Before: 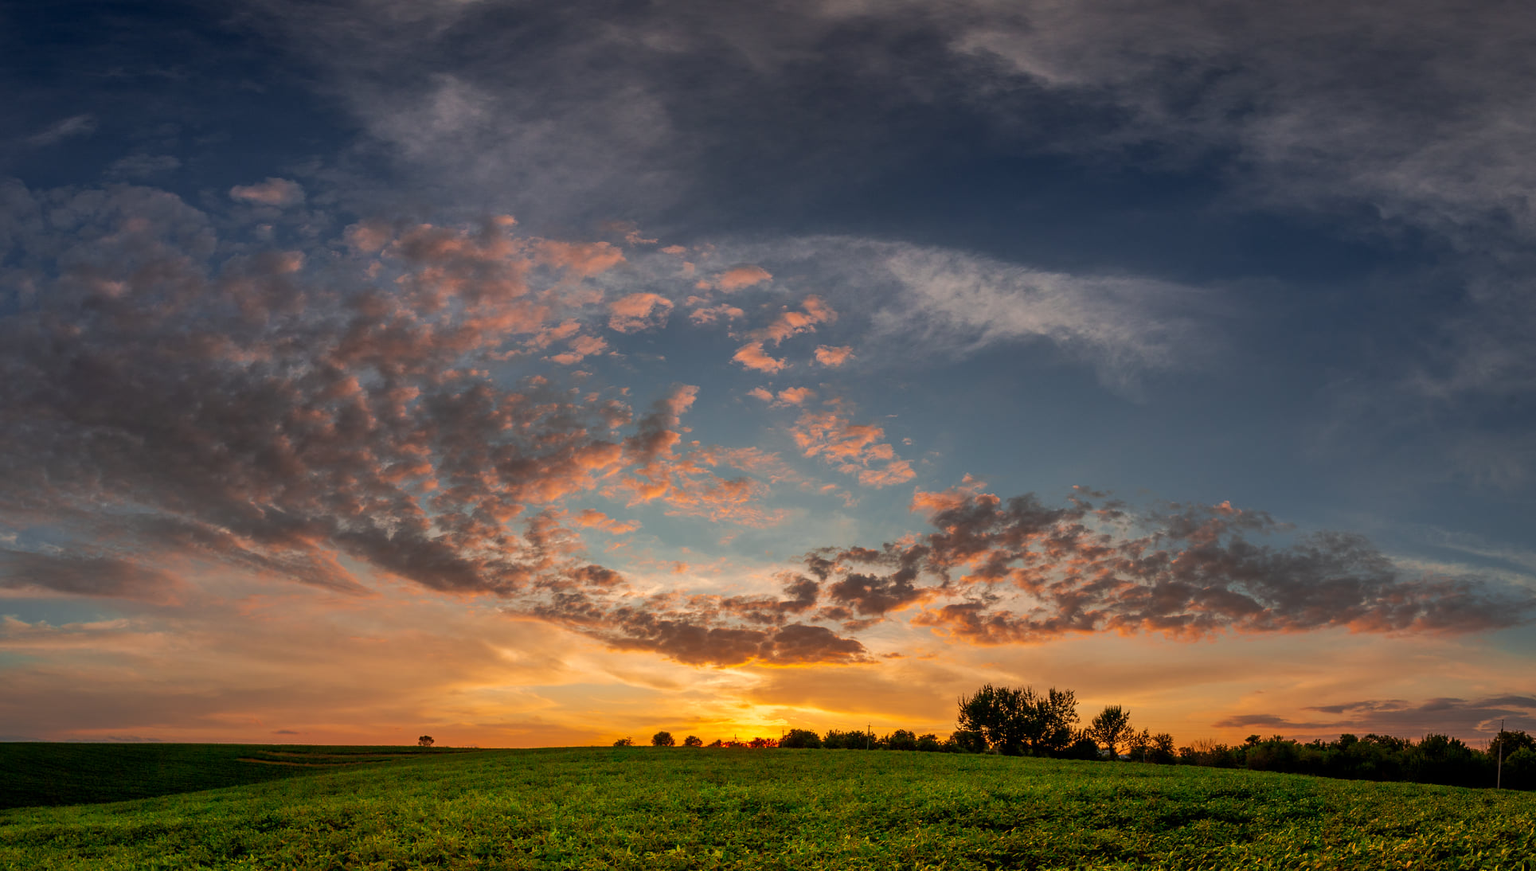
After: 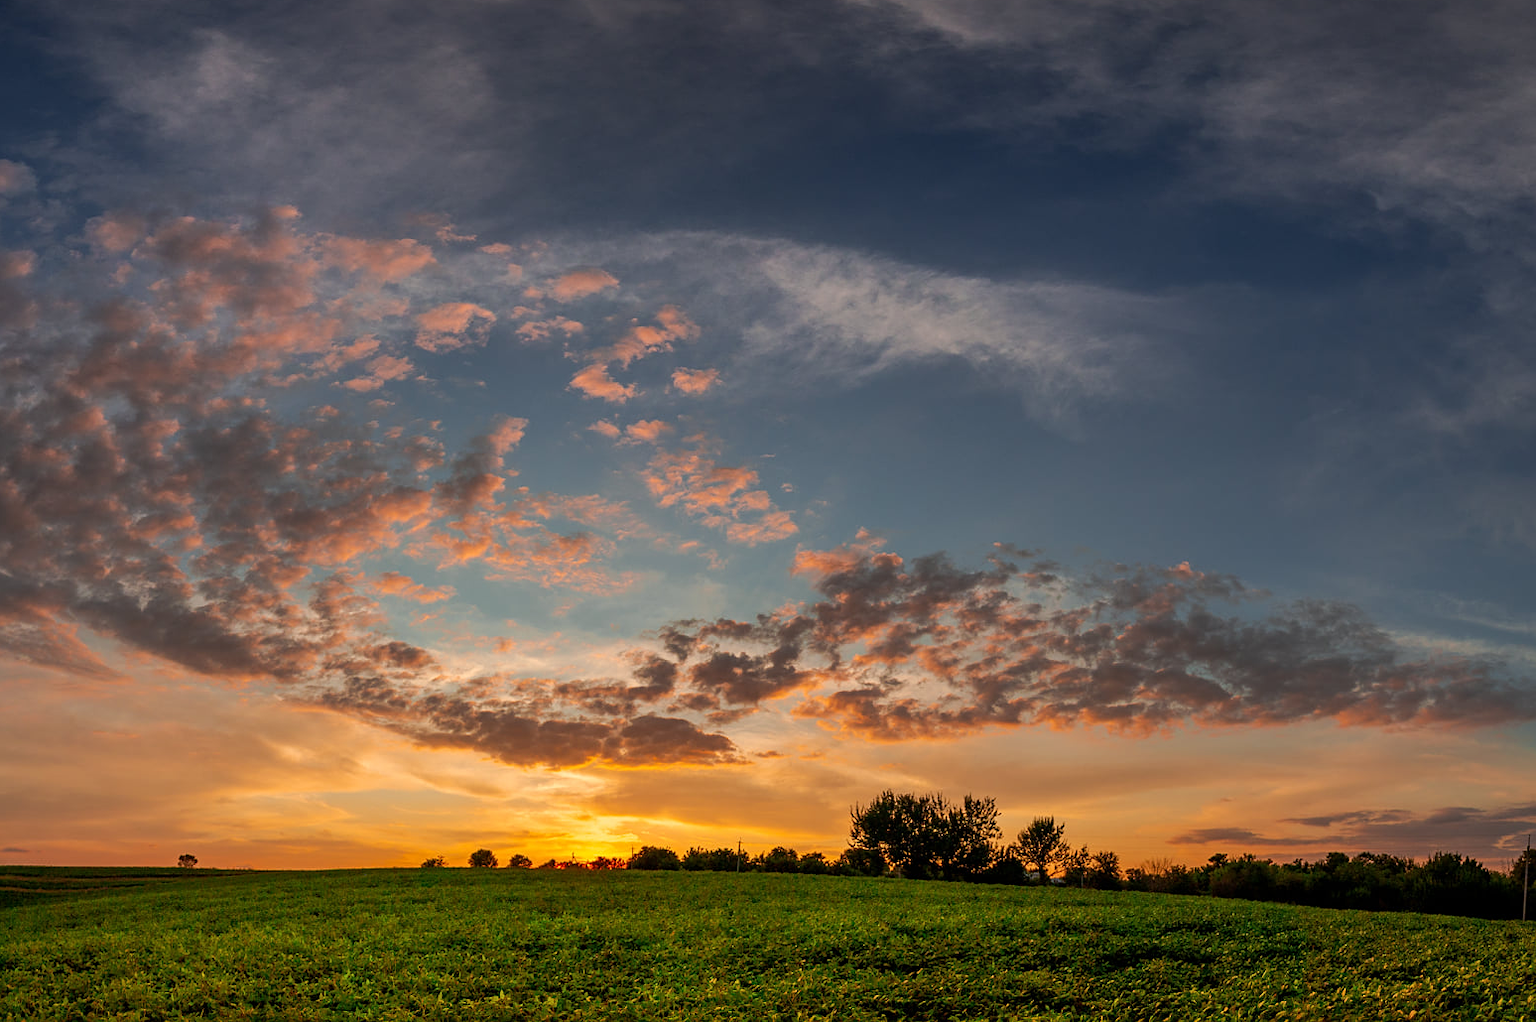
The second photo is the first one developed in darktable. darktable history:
crop and rotate: left 17.959%, top 5.771%, right 1.742%
sharpen: amount 0.2
